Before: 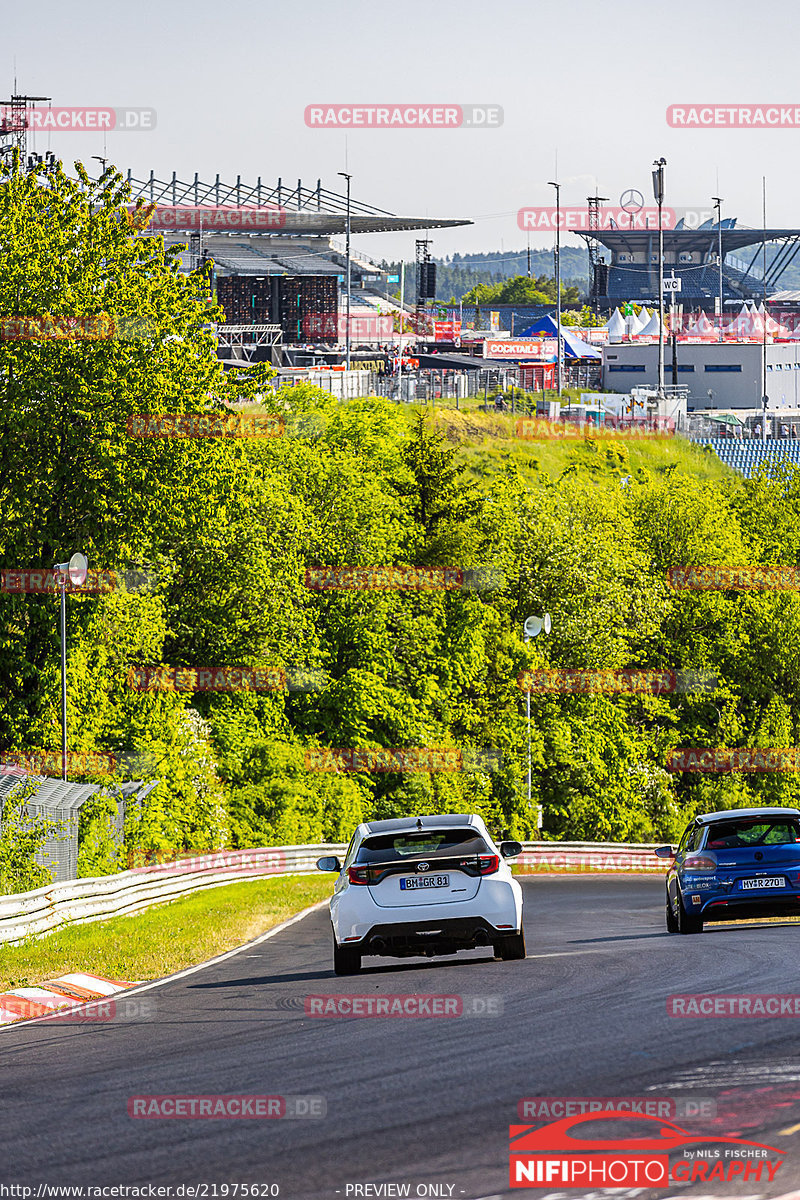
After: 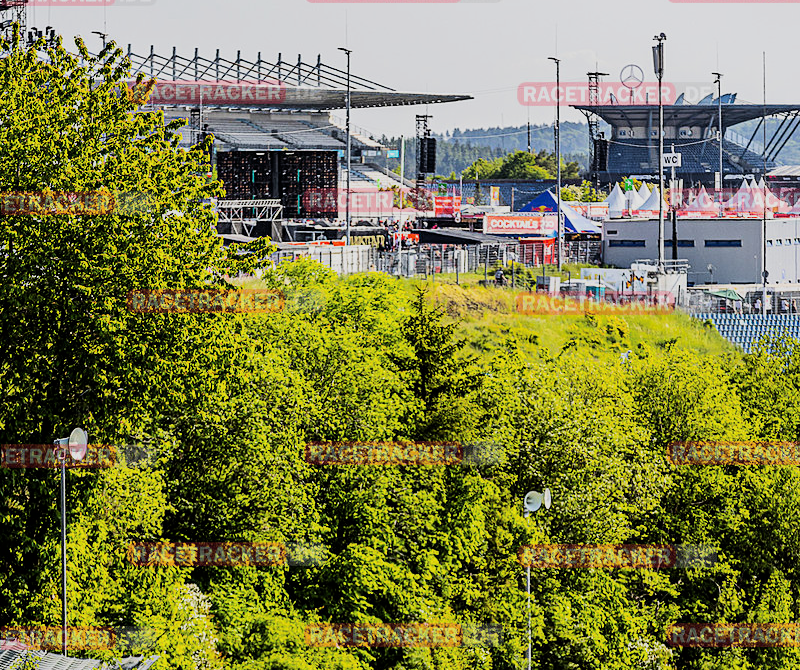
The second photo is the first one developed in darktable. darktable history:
crop and rotate: top 10.435%, bottom 33.73%
filmic rgb: black relative exposure -7.49 EV, white relative exposure 4.99 EV, hardness 3.33, contrast 1.3
tone equalizer: on, module defaults
